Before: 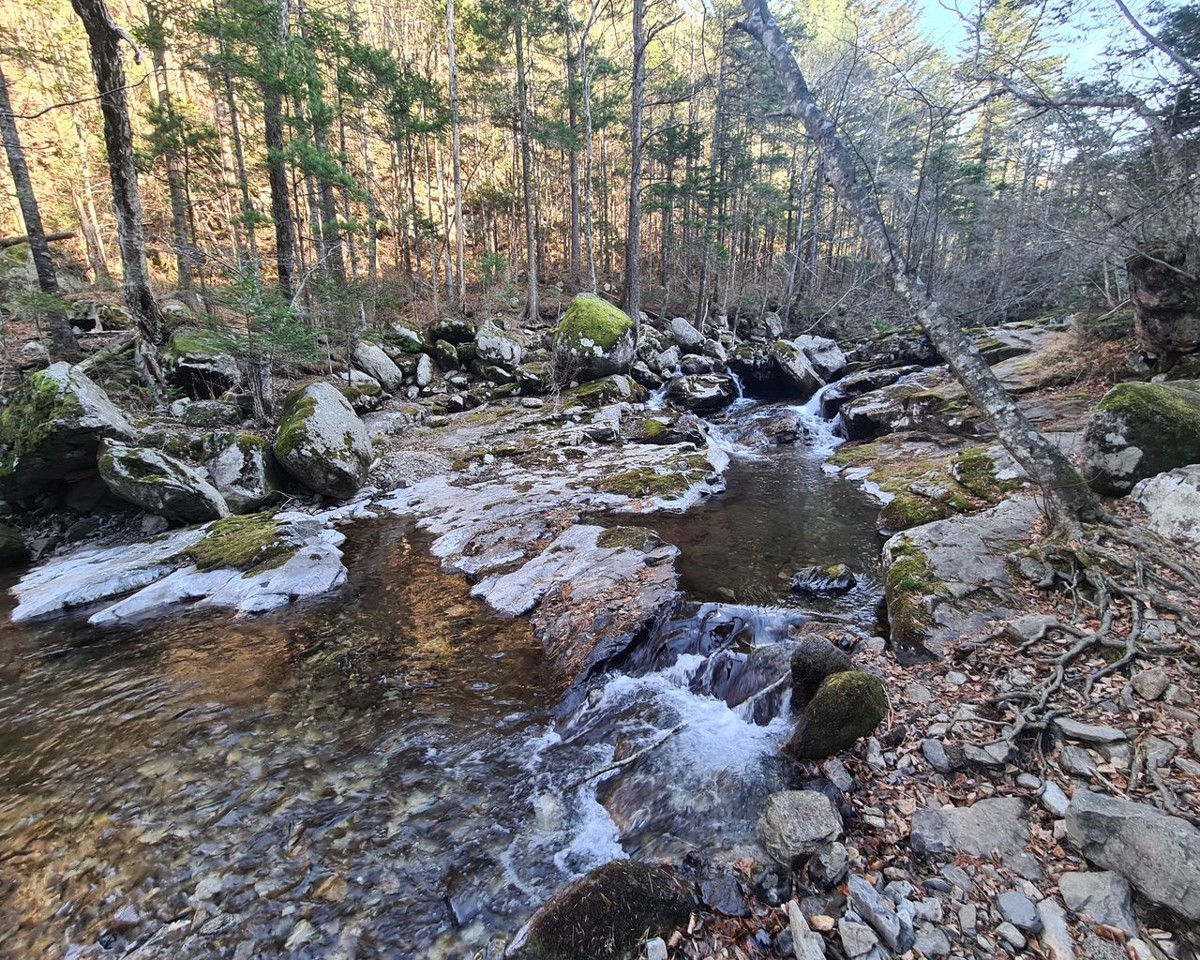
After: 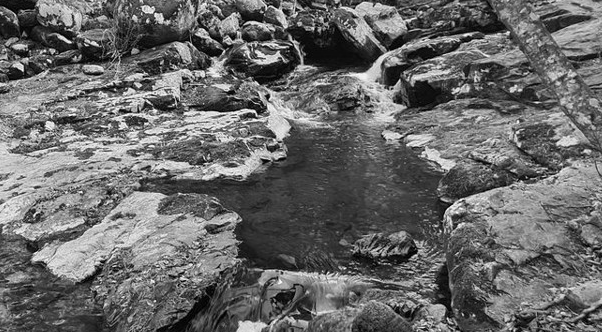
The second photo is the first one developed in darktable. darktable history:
crop: left 36.607%, top 34.735%, right 13.146%, bottom 30.611%
monochrome: on, module defaults
